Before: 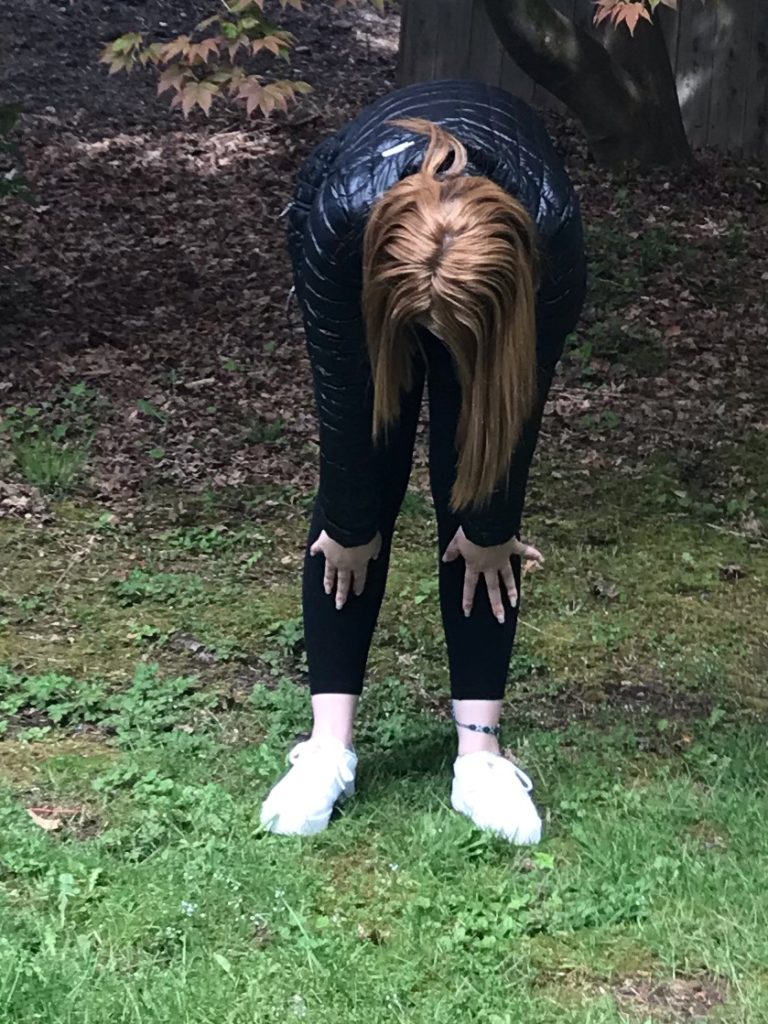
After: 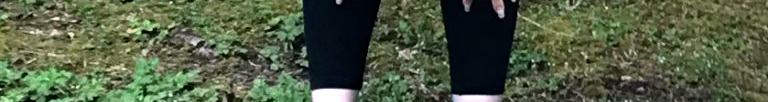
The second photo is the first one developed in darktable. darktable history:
color balance: contrast 10%
crop and rotate: top 59.084%, bottom 30.916%
haze removal: strength 0.29, distance 0.25, compatibility mode true, adaptive false
